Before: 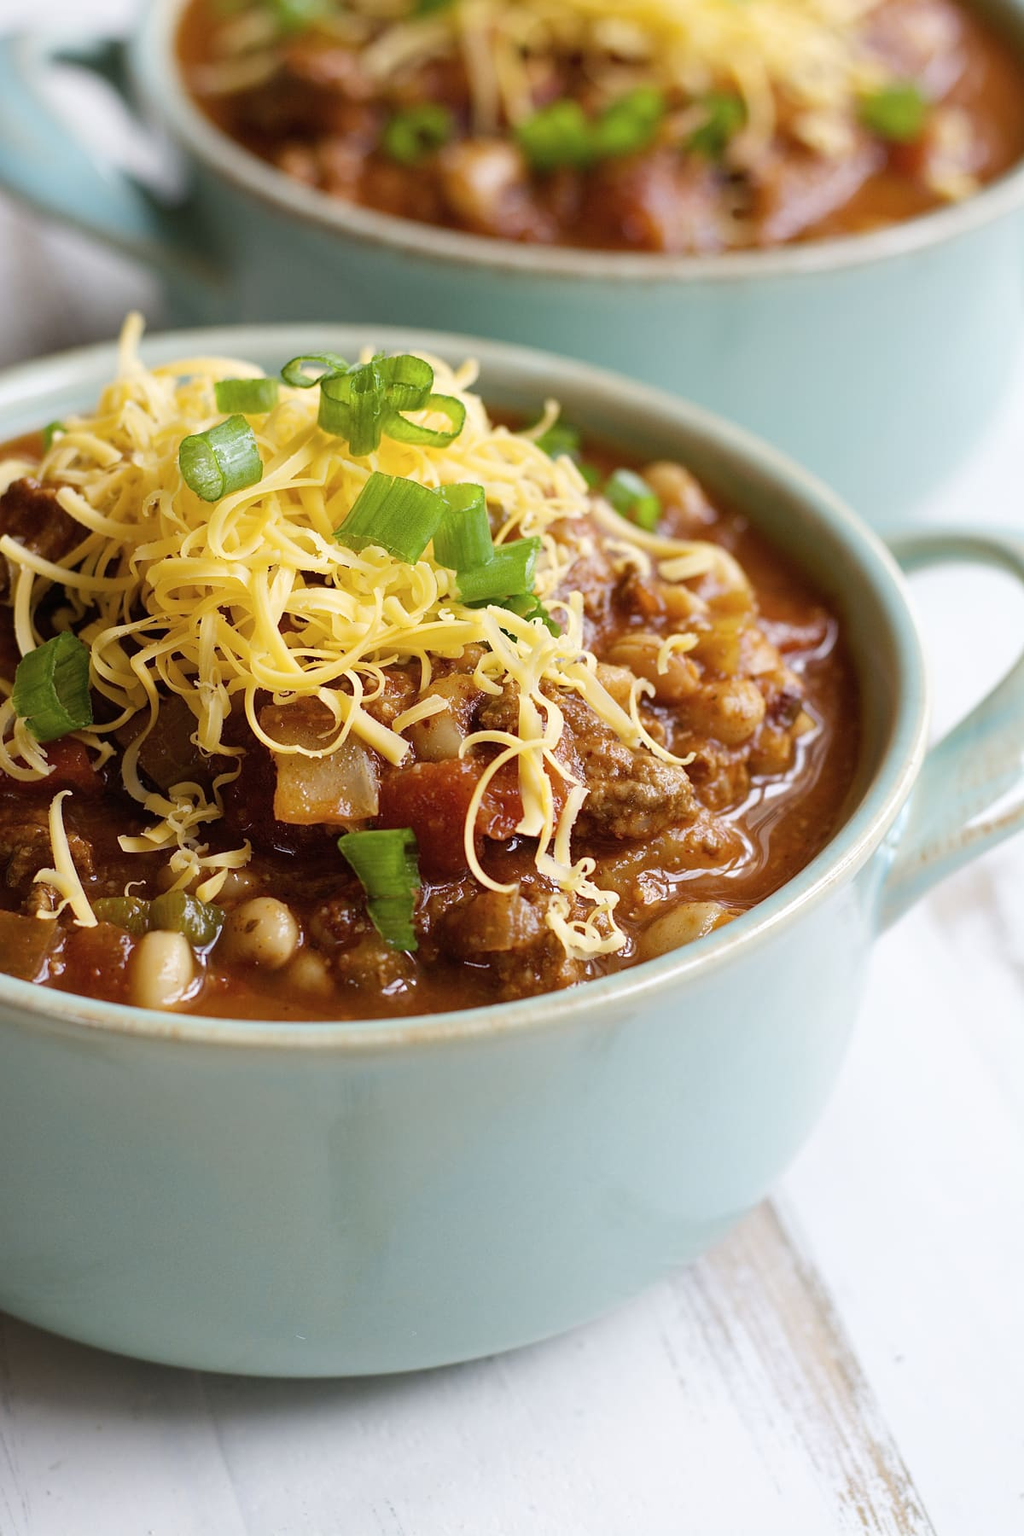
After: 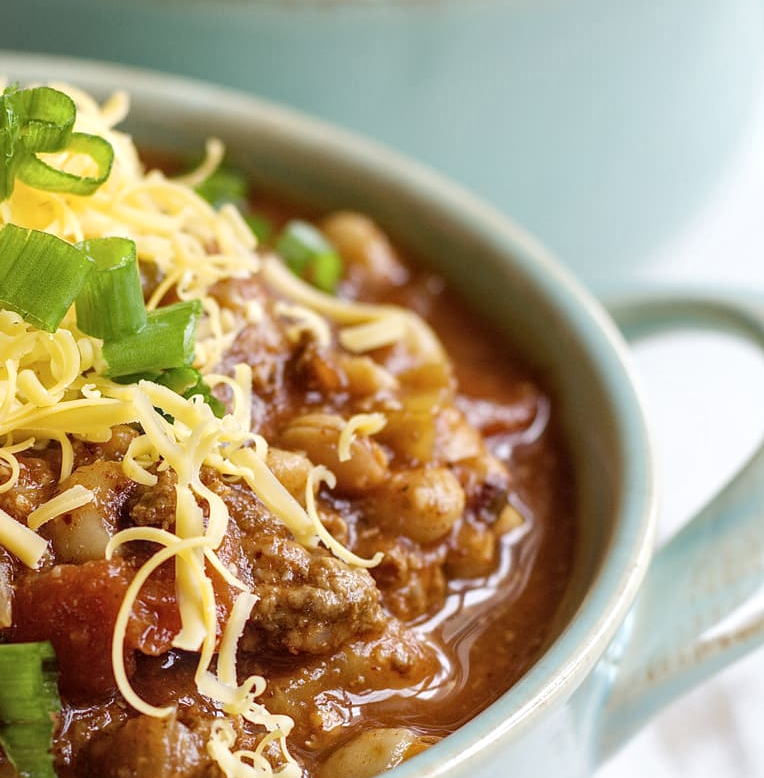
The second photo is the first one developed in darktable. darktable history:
crop: left 36.005%, top 18.293%, right 0.31%, bottom 38.444%
local contrast: on, module defaults
